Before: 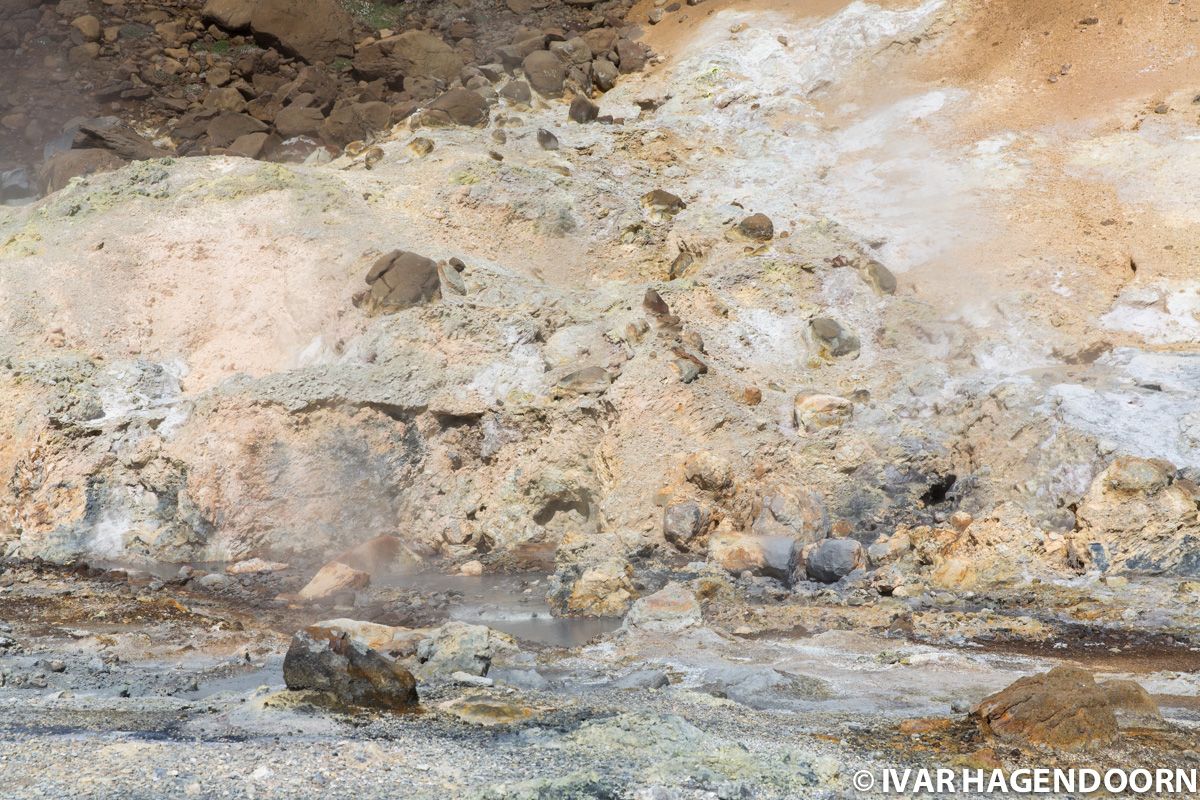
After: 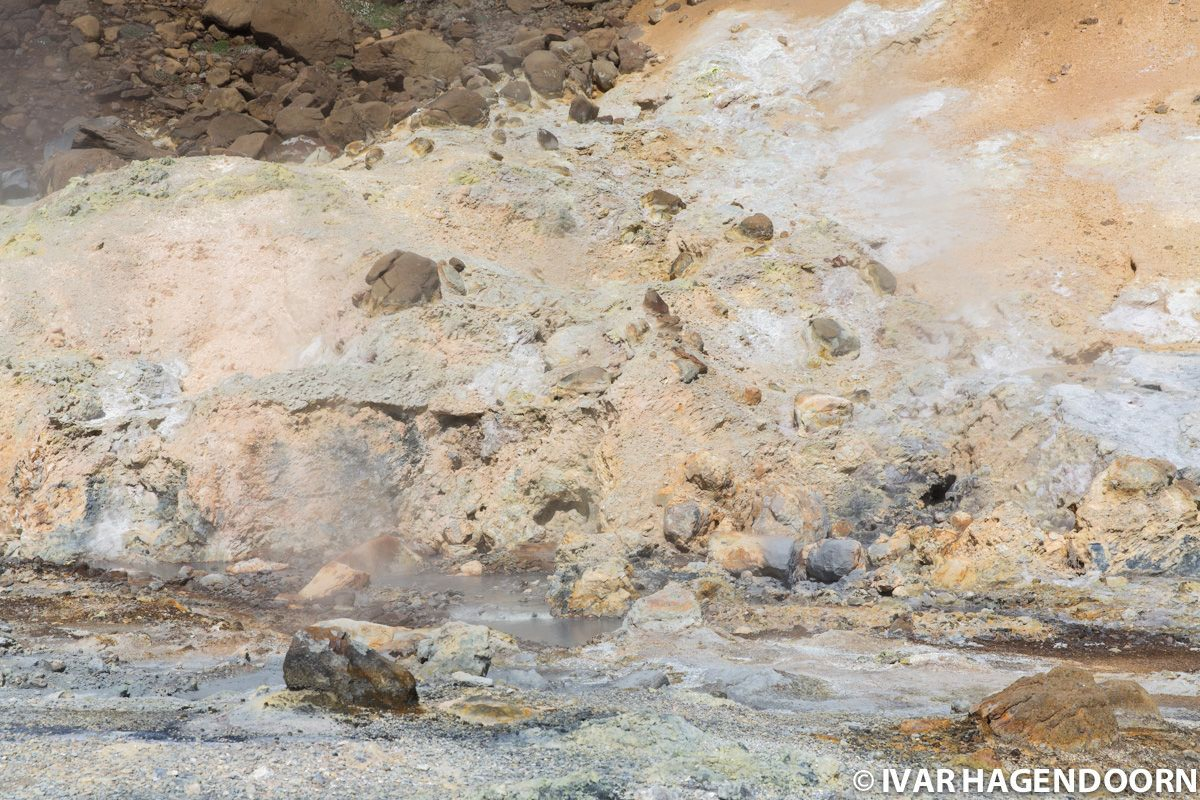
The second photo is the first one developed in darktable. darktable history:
tone curve: curves: ch0 [(0, 0) (0.003, 0.018) (0.011, 0.024) (0.025, 0.038) (0.044, 0.067) (0.069, 0.098) (0.1, 0.13) (0.136, 0.165) (0.177, 0.205) (0.224, 0.249) (0.277, 0.304) (0.335, 0.365) (0.399, 0.432) (0.468, 0.505) (0.543, 0.579) (0.623, 0.652) (0.709, 0.725) (0.801, 0.802) (0.898, 0.876) (1, 1)], color space Lab, independent channels, preserve colors none
